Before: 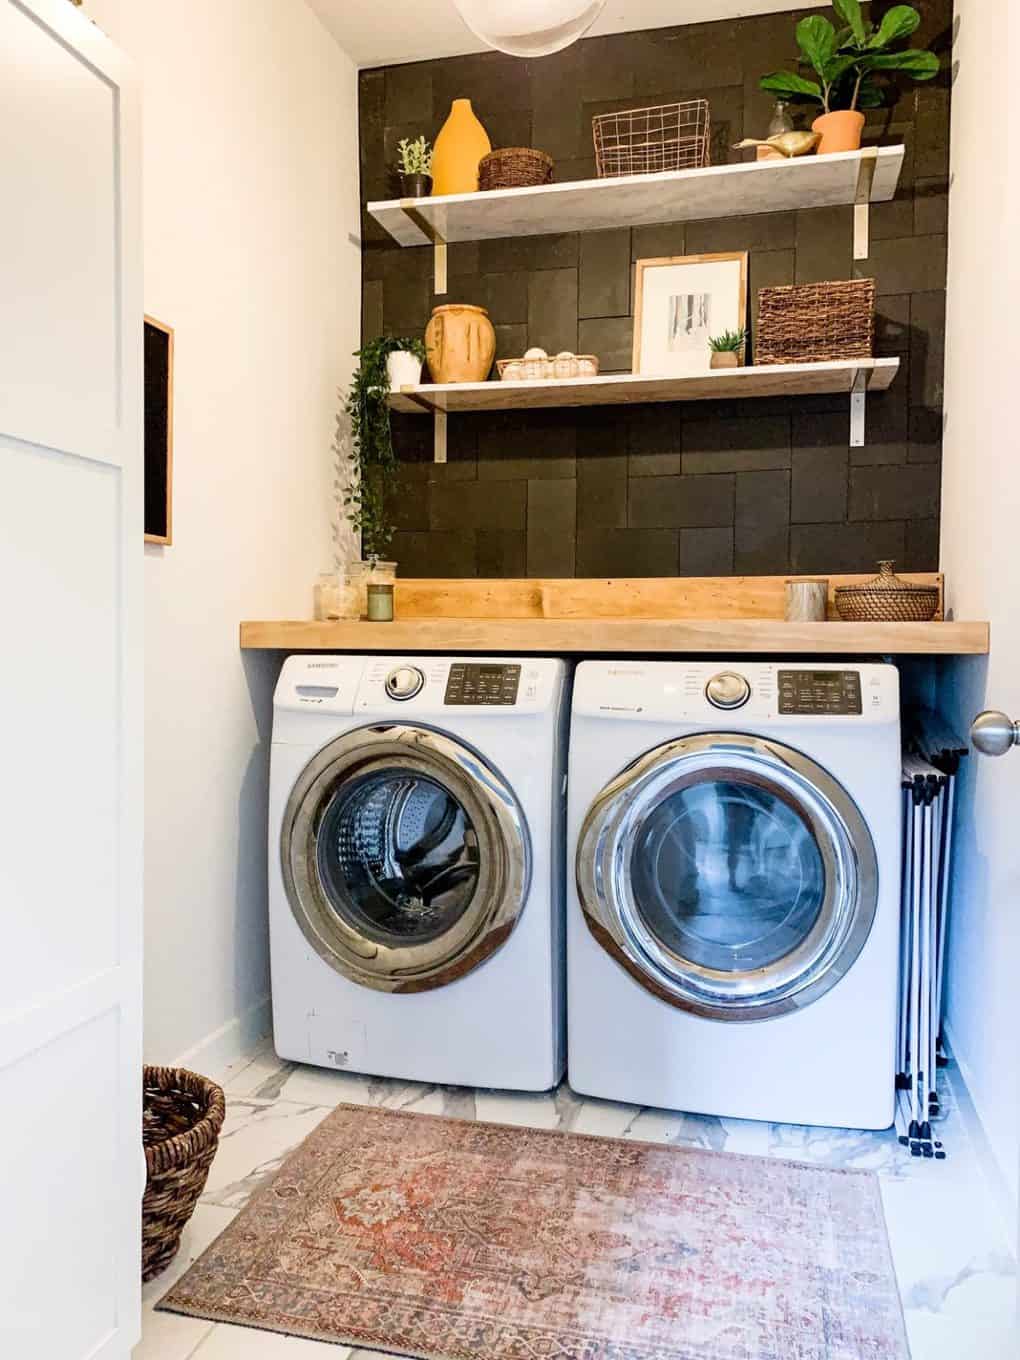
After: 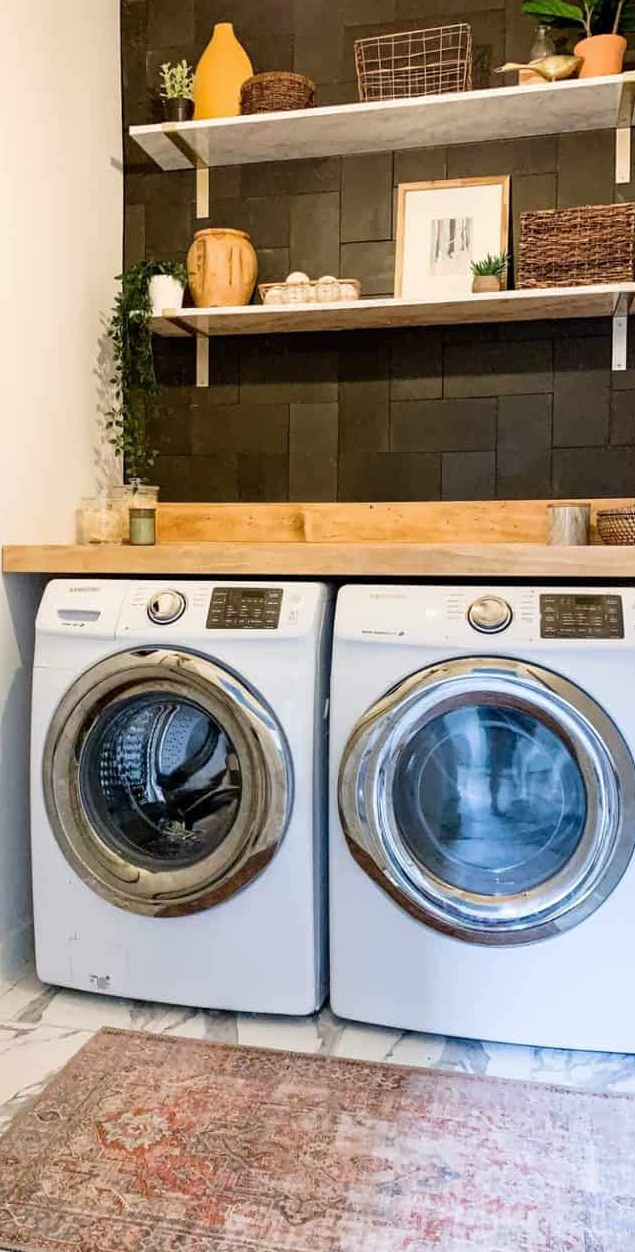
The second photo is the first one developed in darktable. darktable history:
crop and rotate: left 23.374%, top 5.619%, right 14.309%, bottom 2.263%
exposure: exposure -0.012 EV, compensate highlight preservation false
